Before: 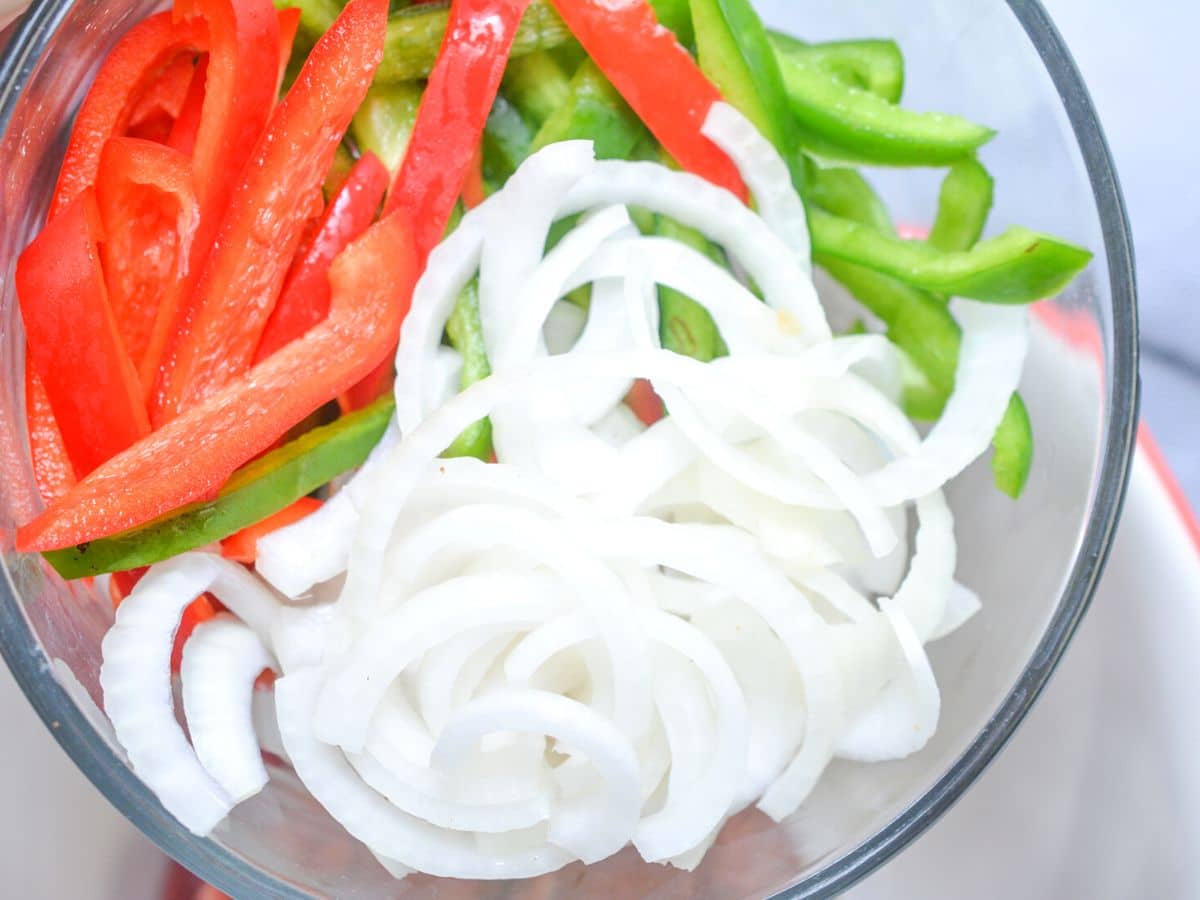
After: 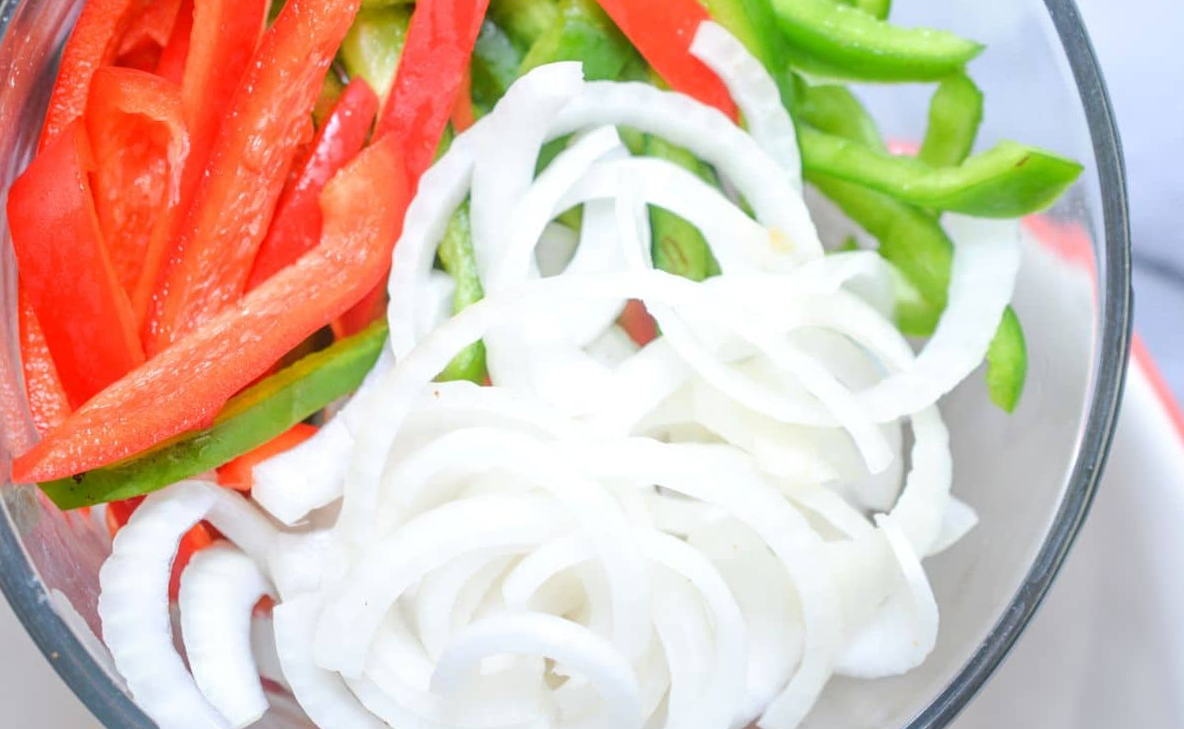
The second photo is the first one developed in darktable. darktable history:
rotate and perspective: rotation -1°, crop left 0.011, crop right 0.989, crop top 0.025, crop bottom 0.975
crop: top 7.625%, bottom 8.027%
